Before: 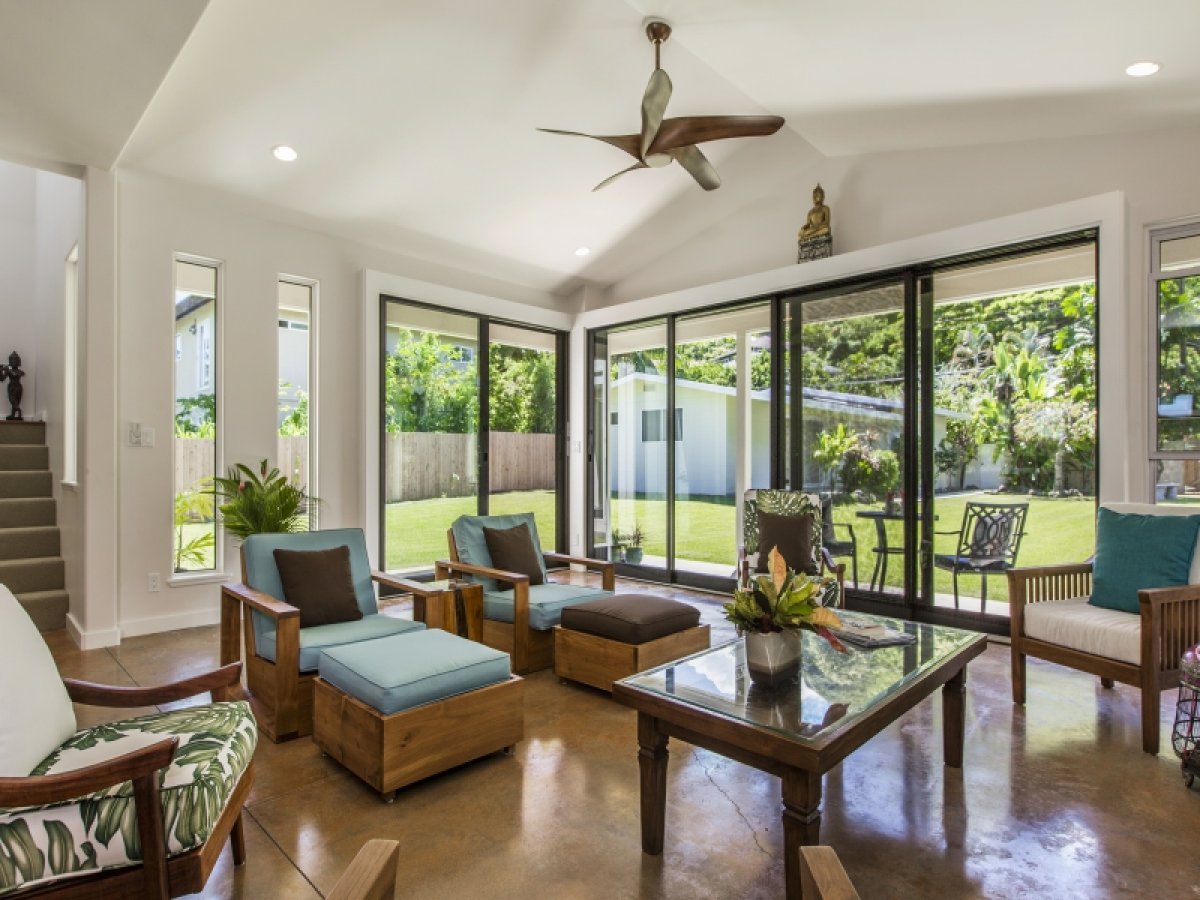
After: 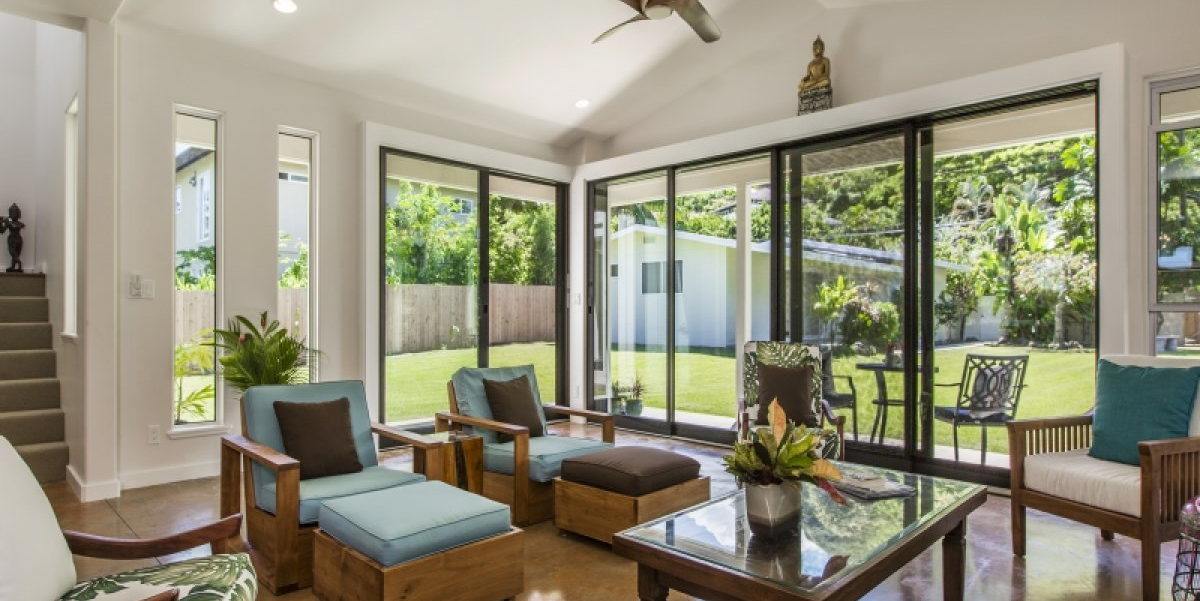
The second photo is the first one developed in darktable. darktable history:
crop: top 16.51%, bottom 16.679%
